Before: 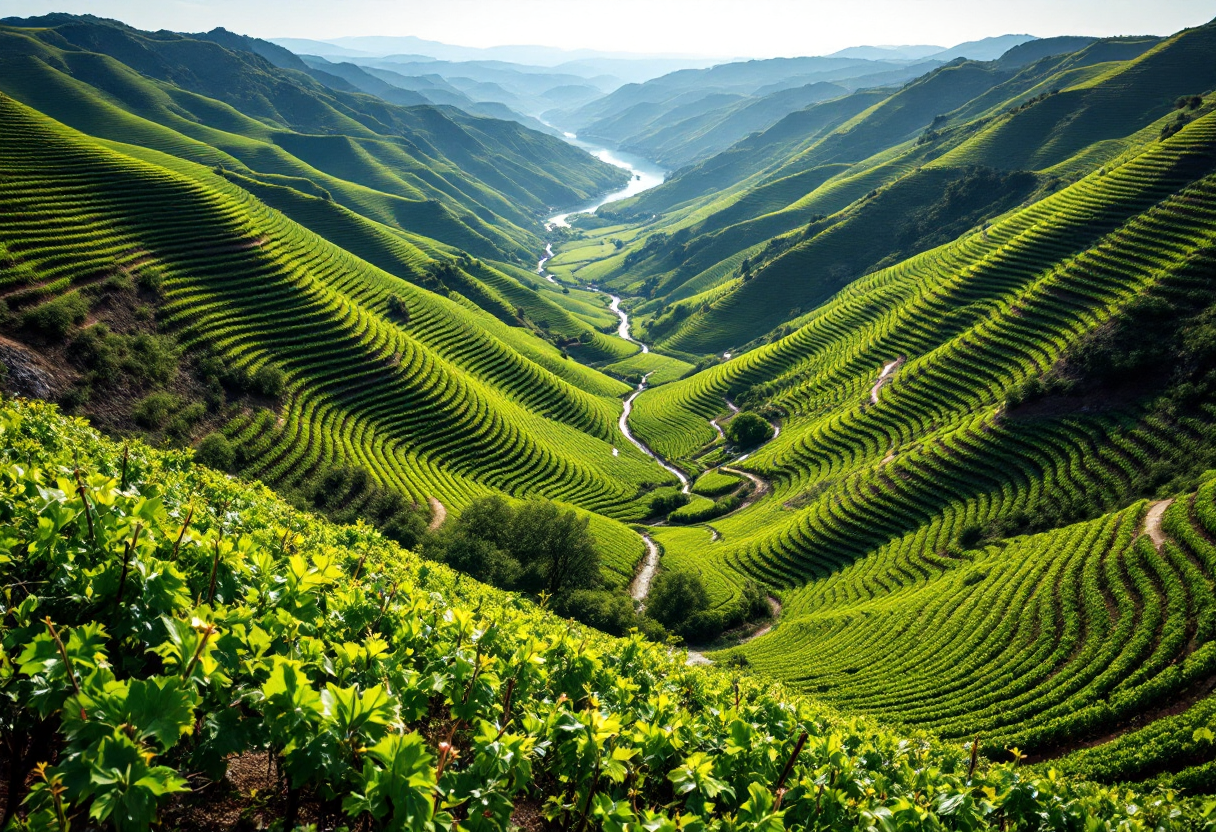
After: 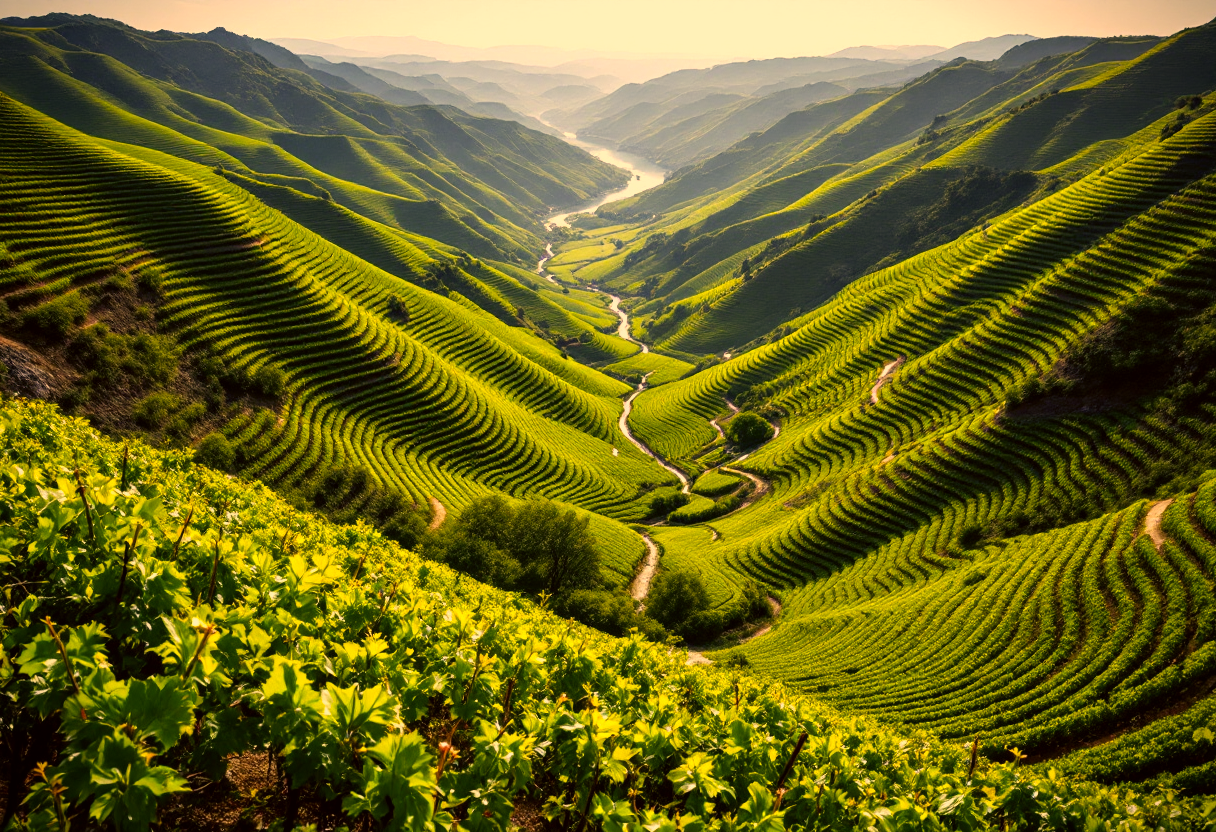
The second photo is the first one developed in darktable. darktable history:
vignetting: fall-off start 97.18%, brightness -0.632, saturation -0.006, width/height ratio 1.181
color correction: highlights a* 17.97, highlights b* 36.12, shadows a* 1.34, shadows b* 6.12, saturation 1.01
